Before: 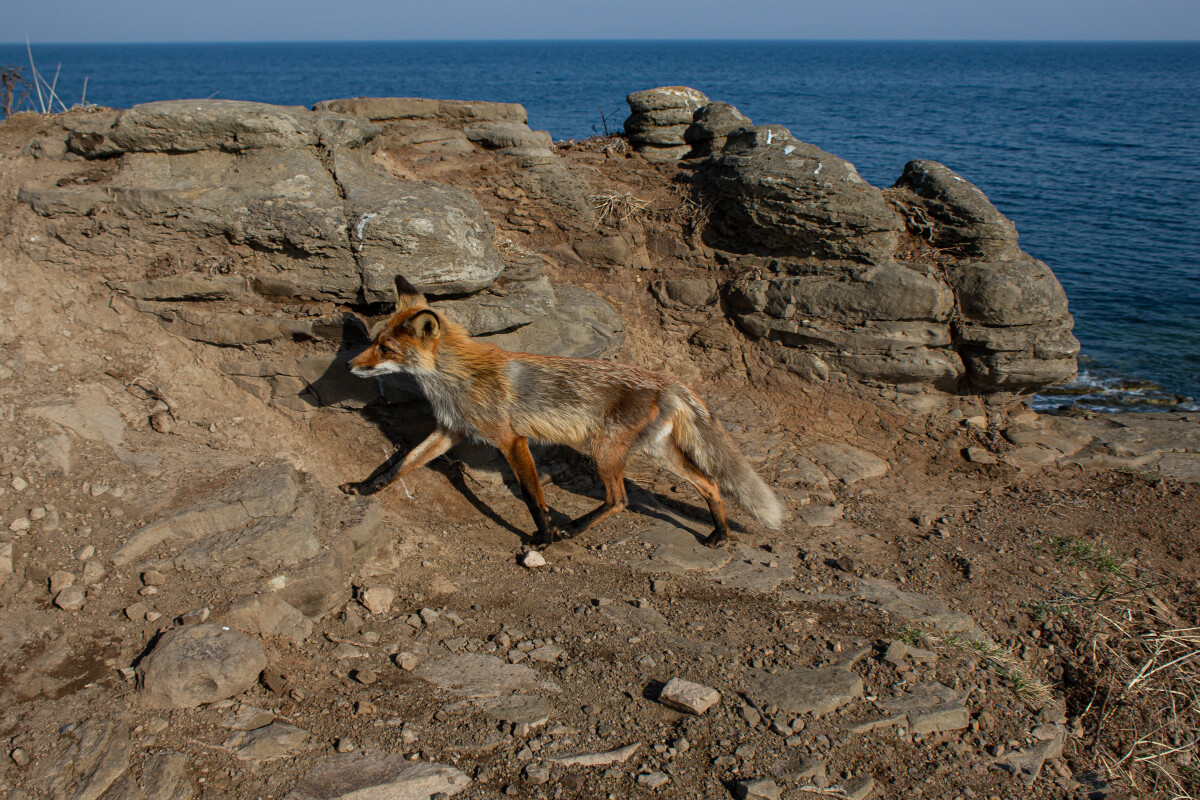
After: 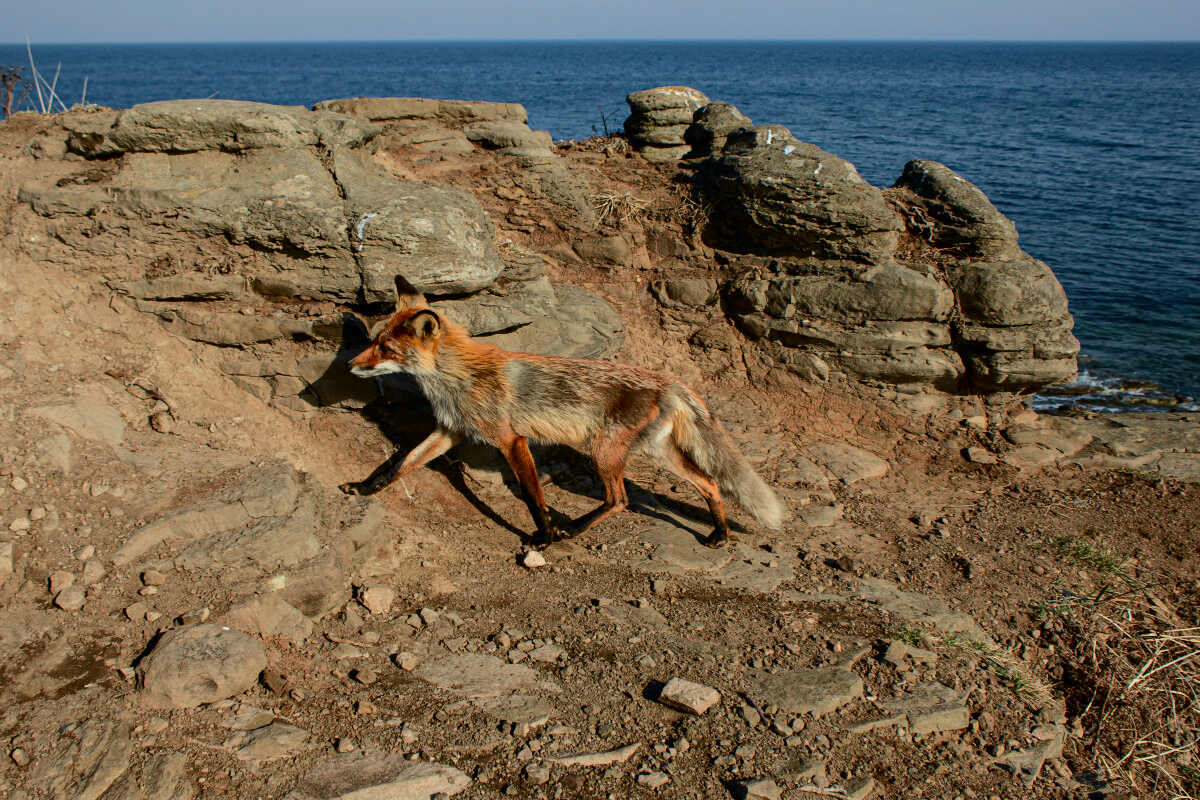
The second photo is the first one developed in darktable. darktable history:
tone curve: curves: ch0 [(0, 0) (0.058, 0.027) (0.214, 0.183) (0.295, 0.288) (0.48, 0.541) (0.658, 0.703) (0.741, 0.775) (0.844, 0.866) (0.986, 0.957)]; ch1 [(0, 0) (0.172, 0.123) (0.312, 0.296) (0.437, 0.429) (0.471, 0.469) (0.502, 0.5) (0.513, 0.515) (0.572, 0.603) (0.617, 0.653) (0.68, 0.724) (0.889, 0.924) (1, 1)]; ch2 [(0, 0) (0.411, 0.424) (0.489, 0.49) (0.502, 0.5) (0.512, 0.524) (0.549, 0.578) (0.604, 0.628) (0.709, 0.748) (1, 1)], color space Lab, independent channels, preserve colors none
